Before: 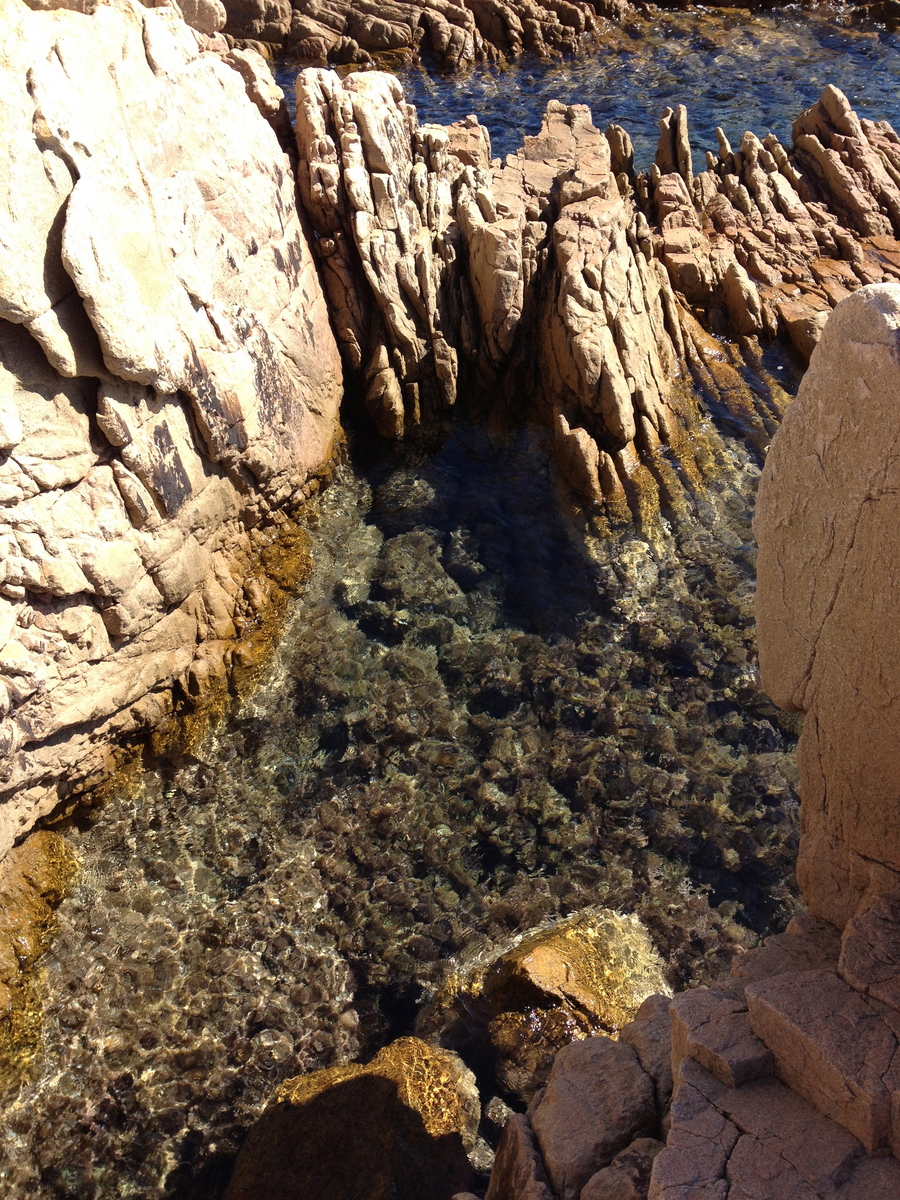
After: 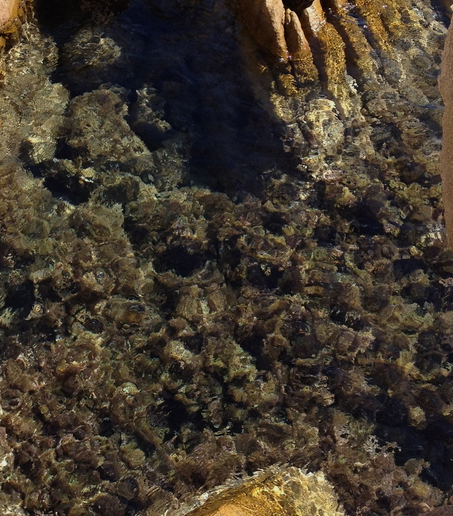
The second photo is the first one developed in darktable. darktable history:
crop: left 34.96%, top 36.864%, right 14.656%, bottom 20.116%
shadows and highlights: radius 122.5, shadows 21.96, white point adjustment -9.56, highlights -13.8, soften with gaussian
